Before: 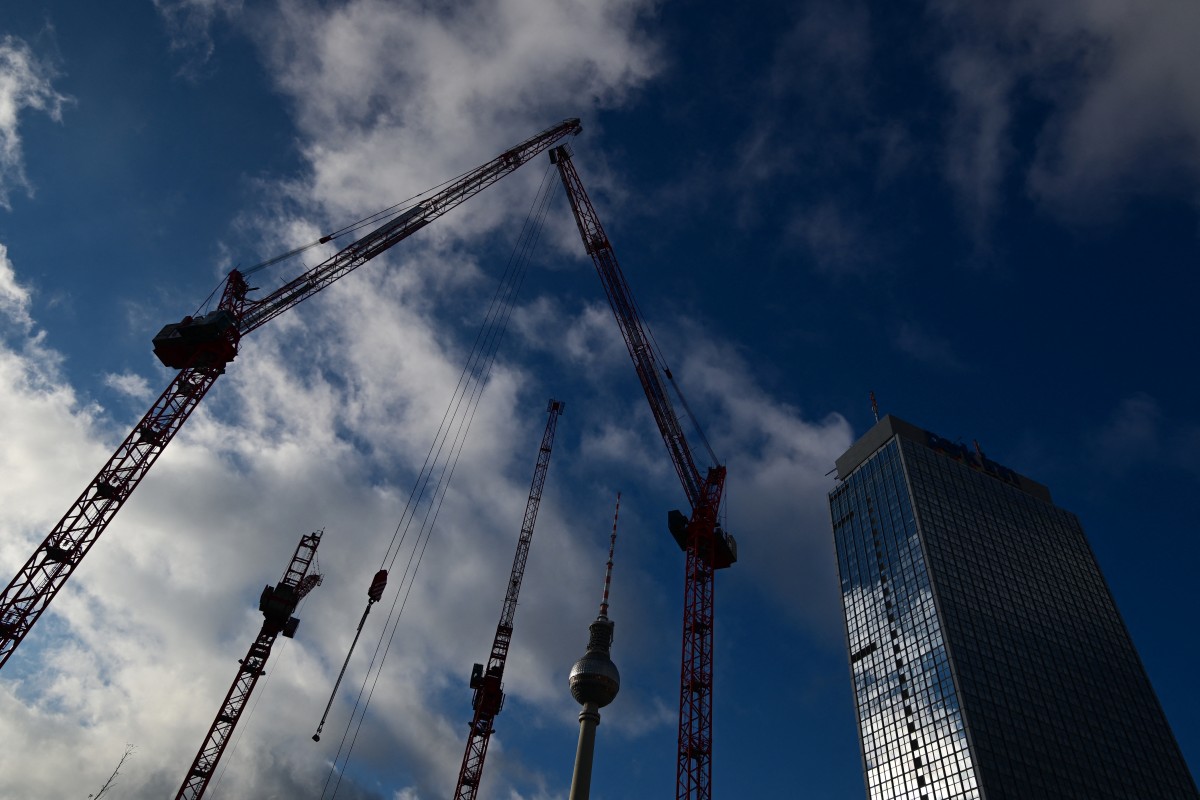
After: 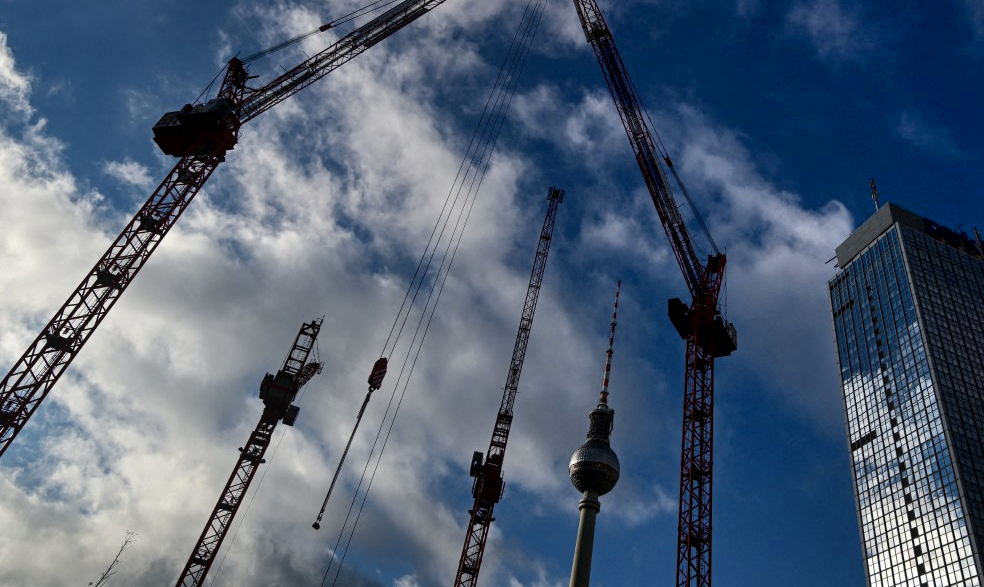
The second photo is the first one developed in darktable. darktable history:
local contrast: highlights 95%, shadows 85%, detail 160%, midtone range 0.2
shadows and highlights: soften with gaussian
crop: top 26.582%, right 17.996%
